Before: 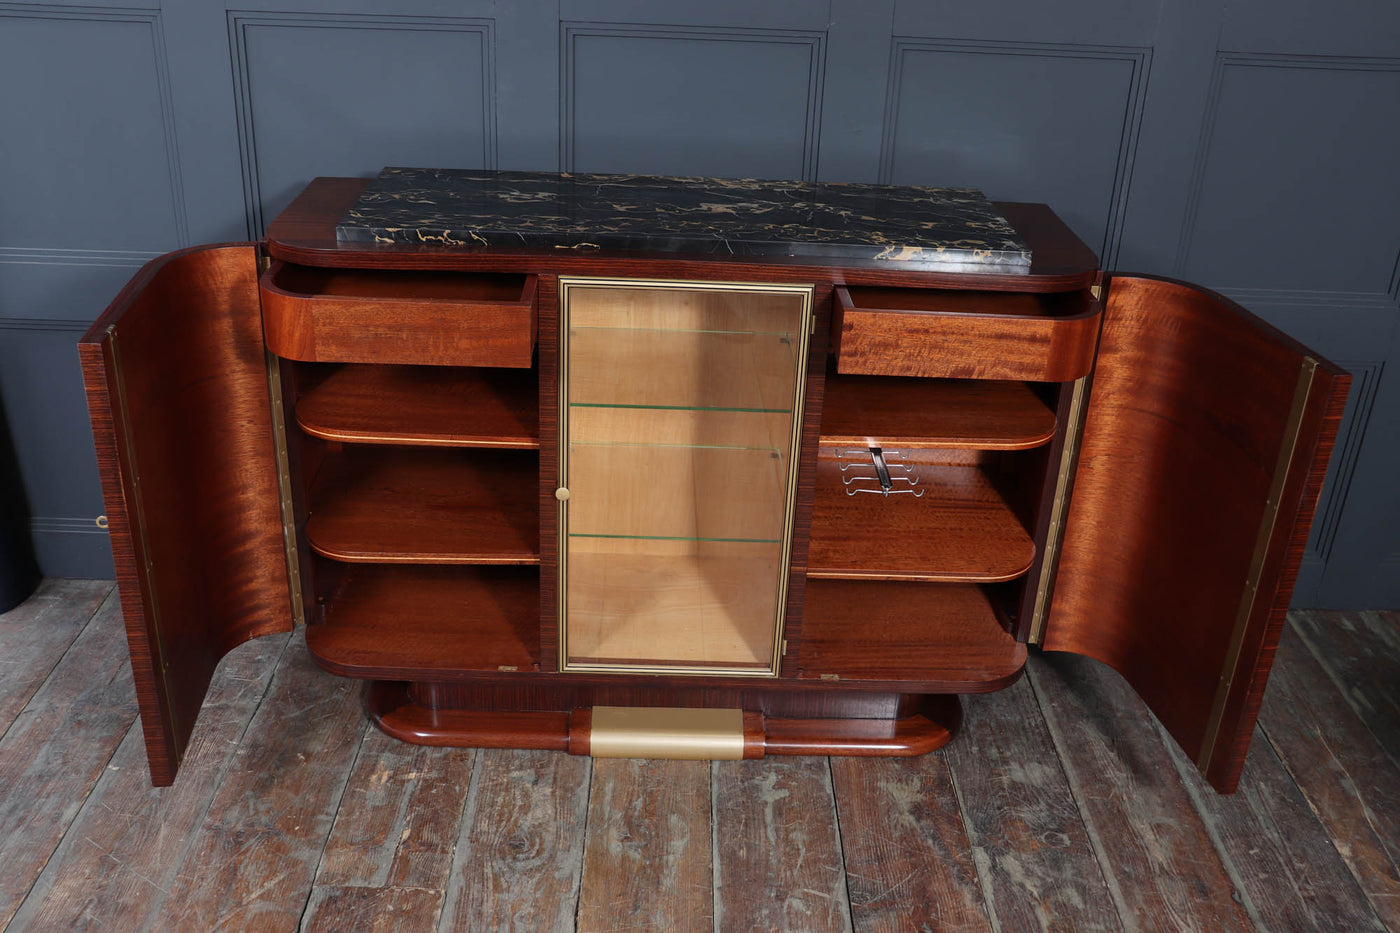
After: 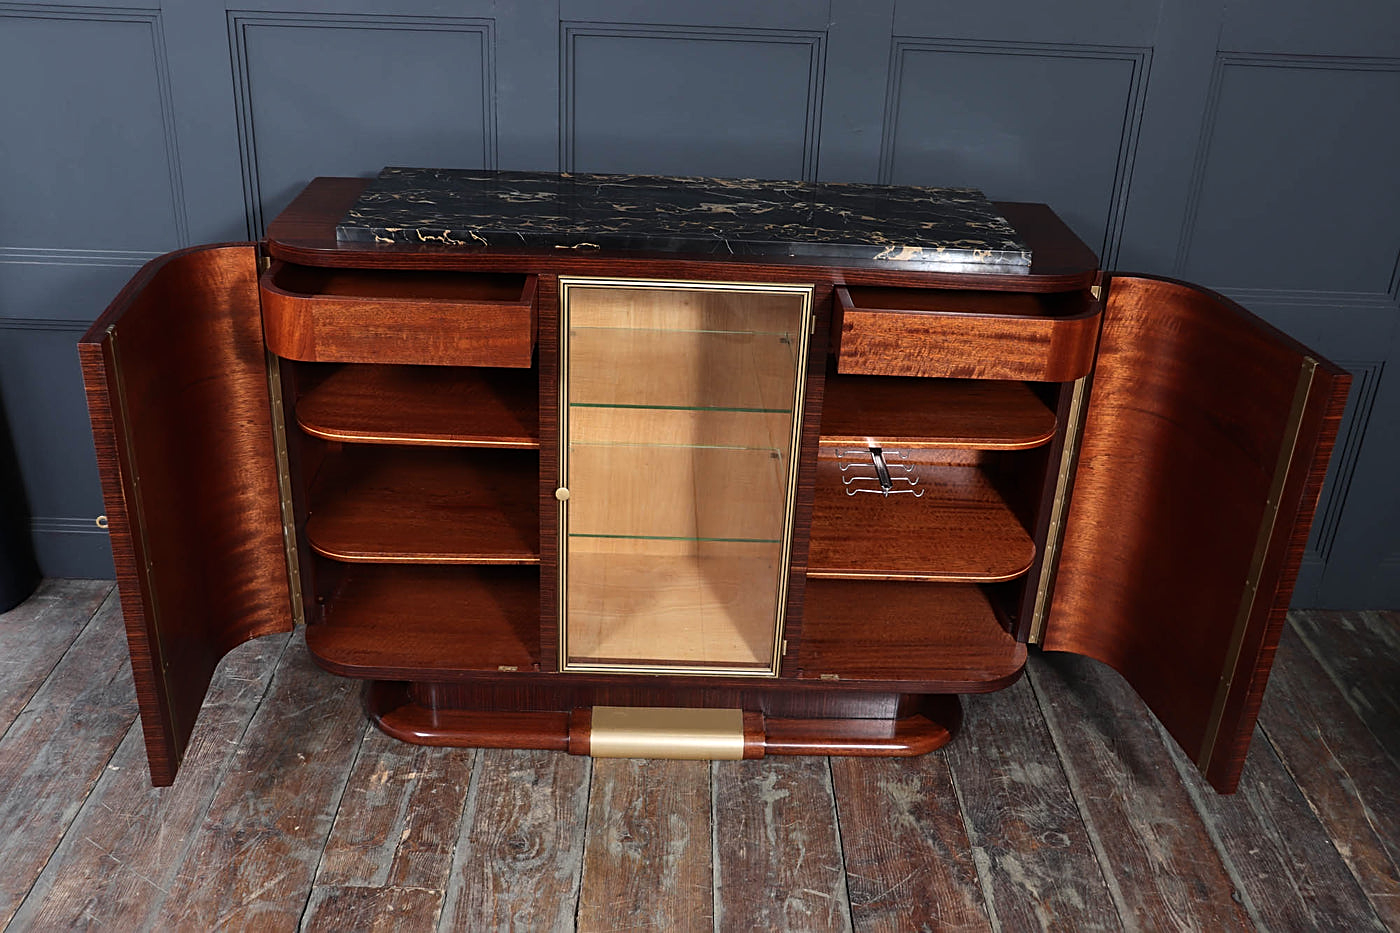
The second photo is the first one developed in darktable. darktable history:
sharpen: on, module defaults
tone equalizer: -8 EV -0.384 EV, -7 EV -0.367 EV, -6 EV -0.318 EV, -5 EV -0.187 EV, -3 EV 0.2 EV, -2 EV 0.31 EV, -1 EV 0.409 EV, +0 EV 0.447 EV, edges refinement/feathering 500, mask exposure compensation -1.57 EV, preserve details no
